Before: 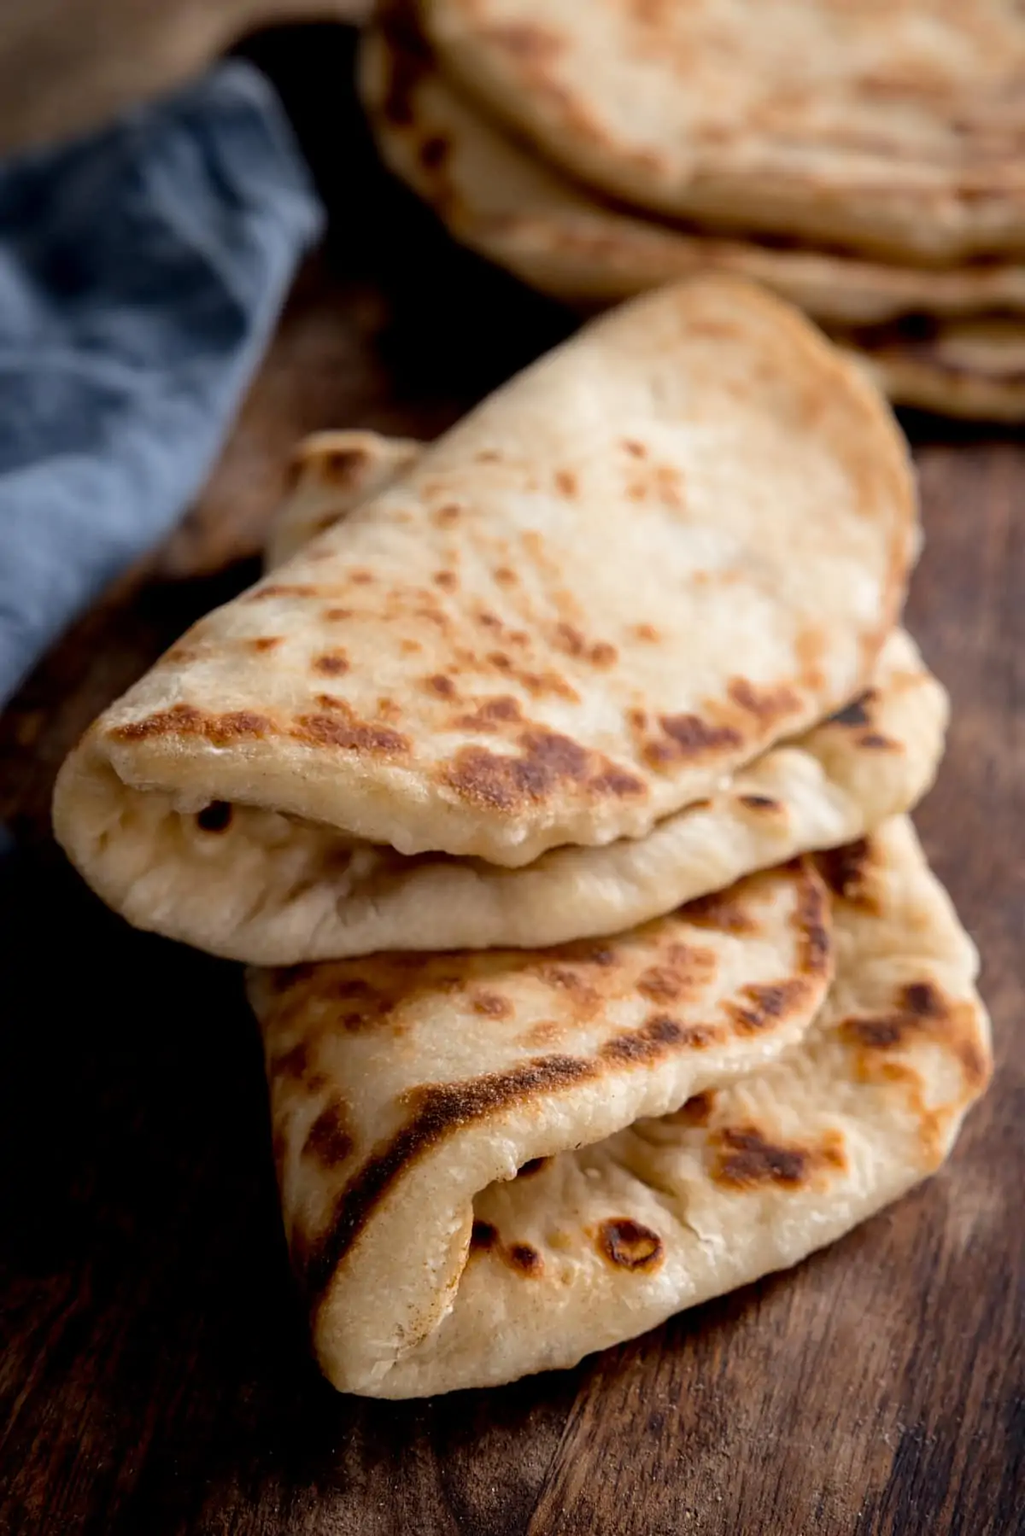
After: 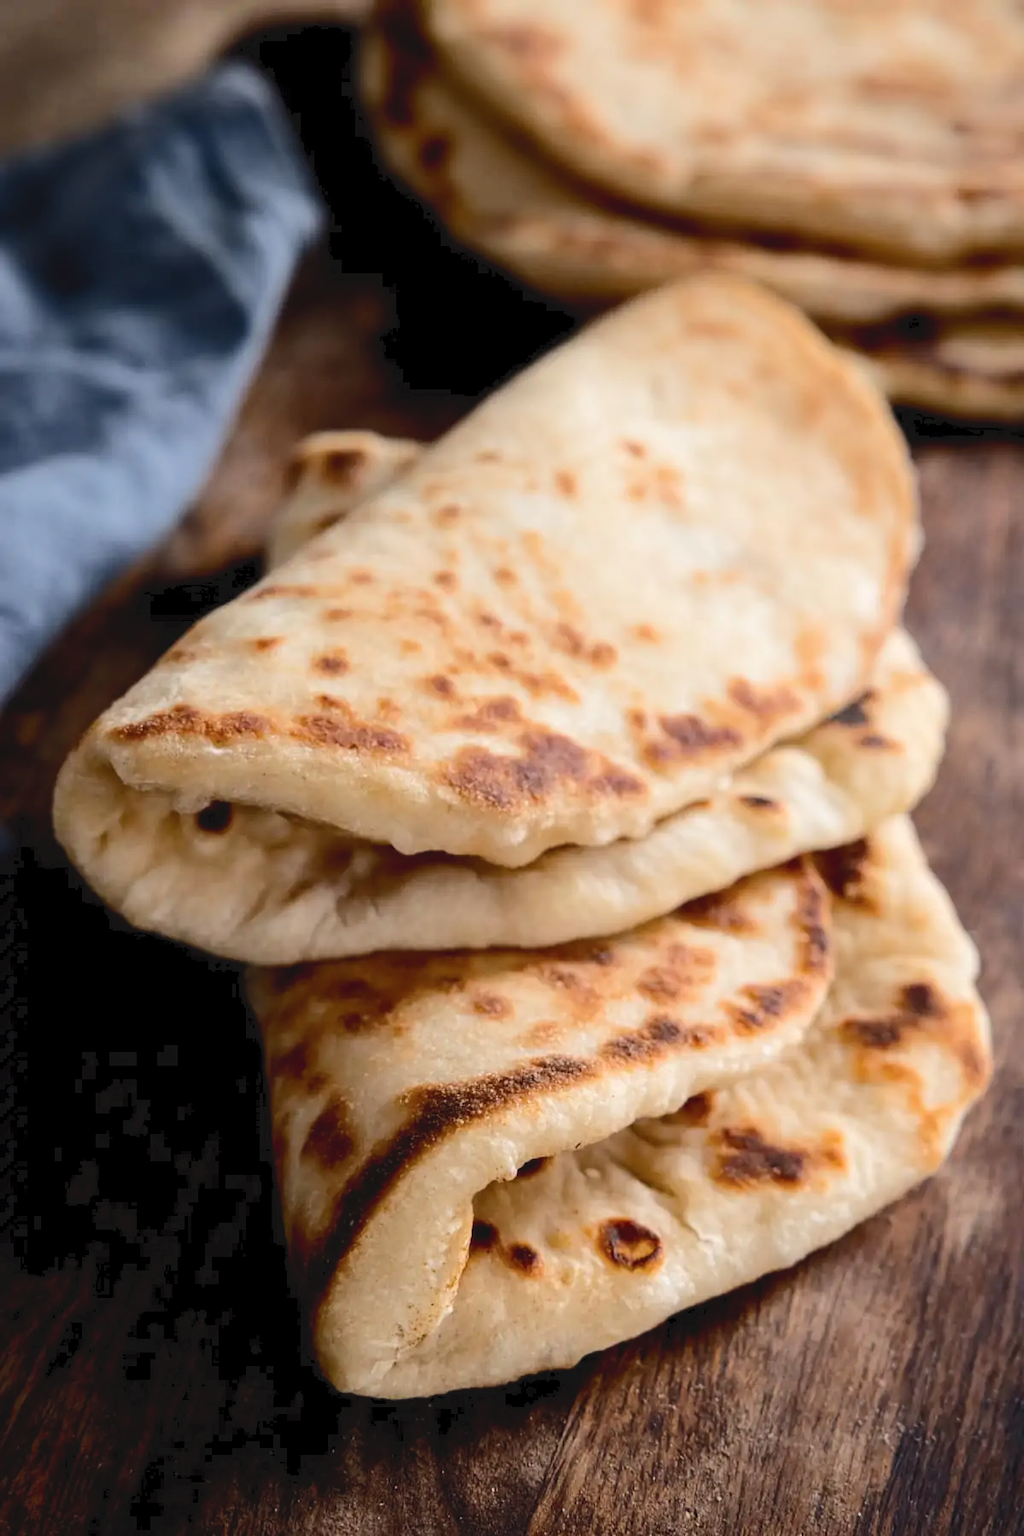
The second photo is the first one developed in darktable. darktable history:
tone curve: curves: ch0 [(0, 0) (0.003, 0.06) (0.011, 0.071) (0.025, 0.085) (0.044, 0.104) (0.069, 0.123) (0.1, 0.146) (0.136, 0.167) (0.177, 0.205) (0.224, 0.248) (0.277, 0.309) (0.335, 0.384) (0.399, 0.467) (0.468, 0.553) (0.543, 0.633) (0.623, 0.698) (0.709, 0.769) (0.801, 0.841) (0.898, 0.912) (1, 1)], color space Lab, independent channels, preserve colors none
